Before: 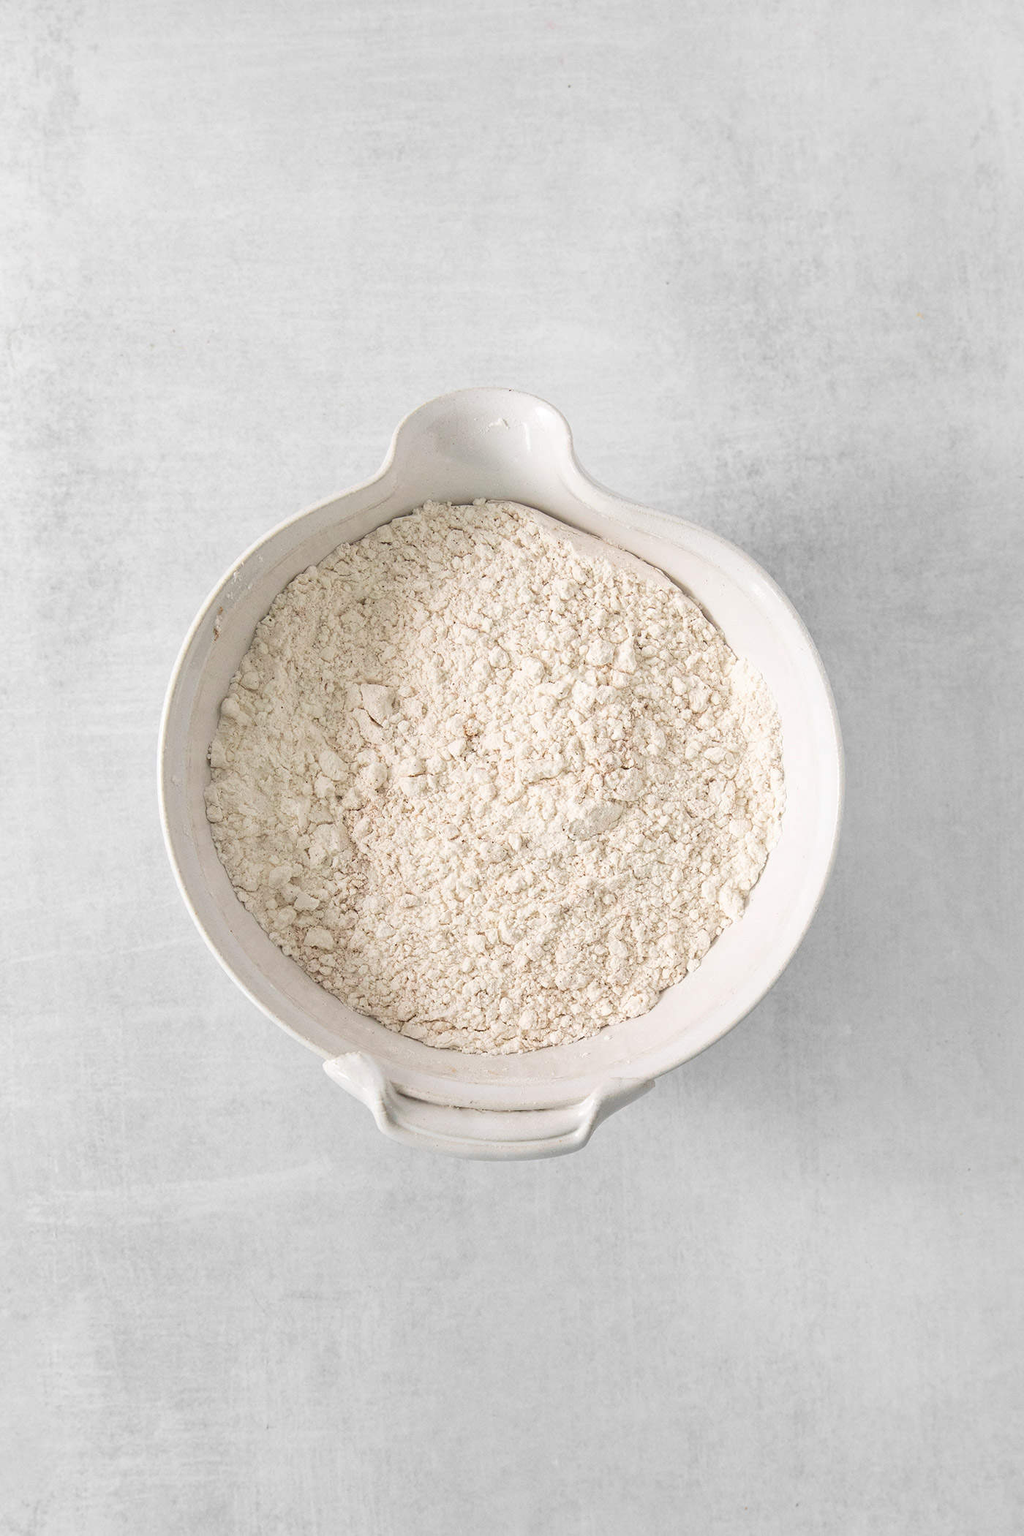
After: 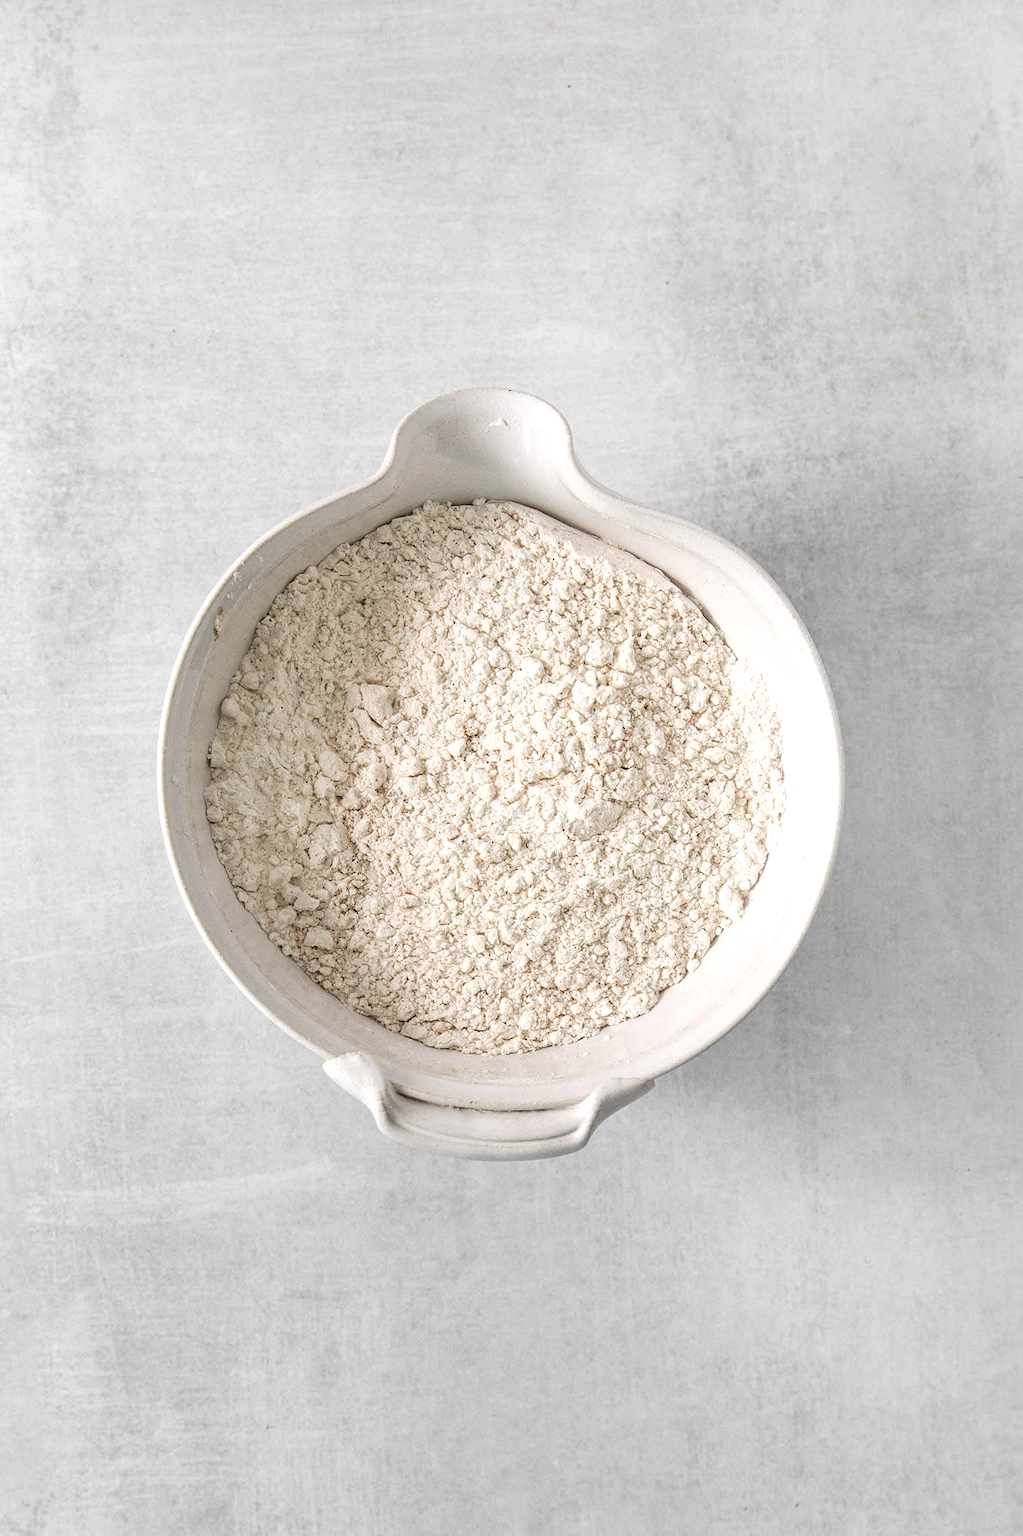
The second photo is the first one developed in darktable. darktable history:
local contrast: highlights 58%, detail 146%
